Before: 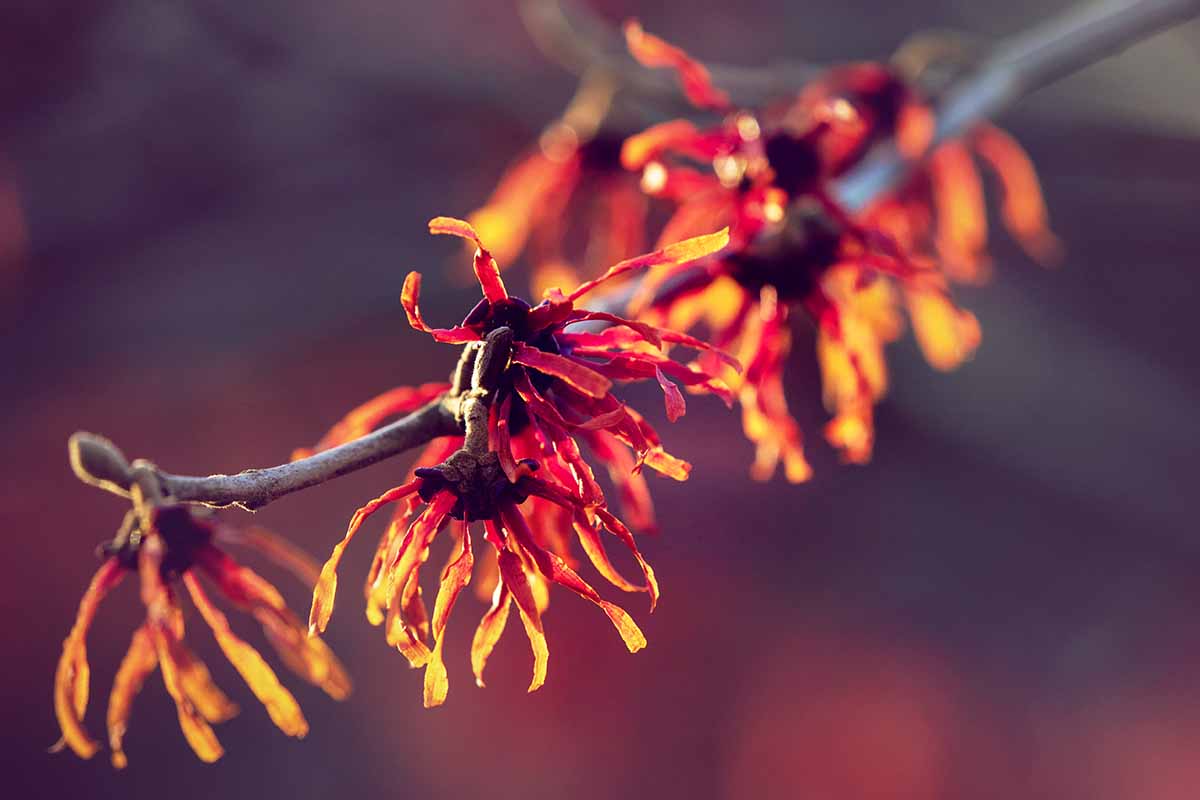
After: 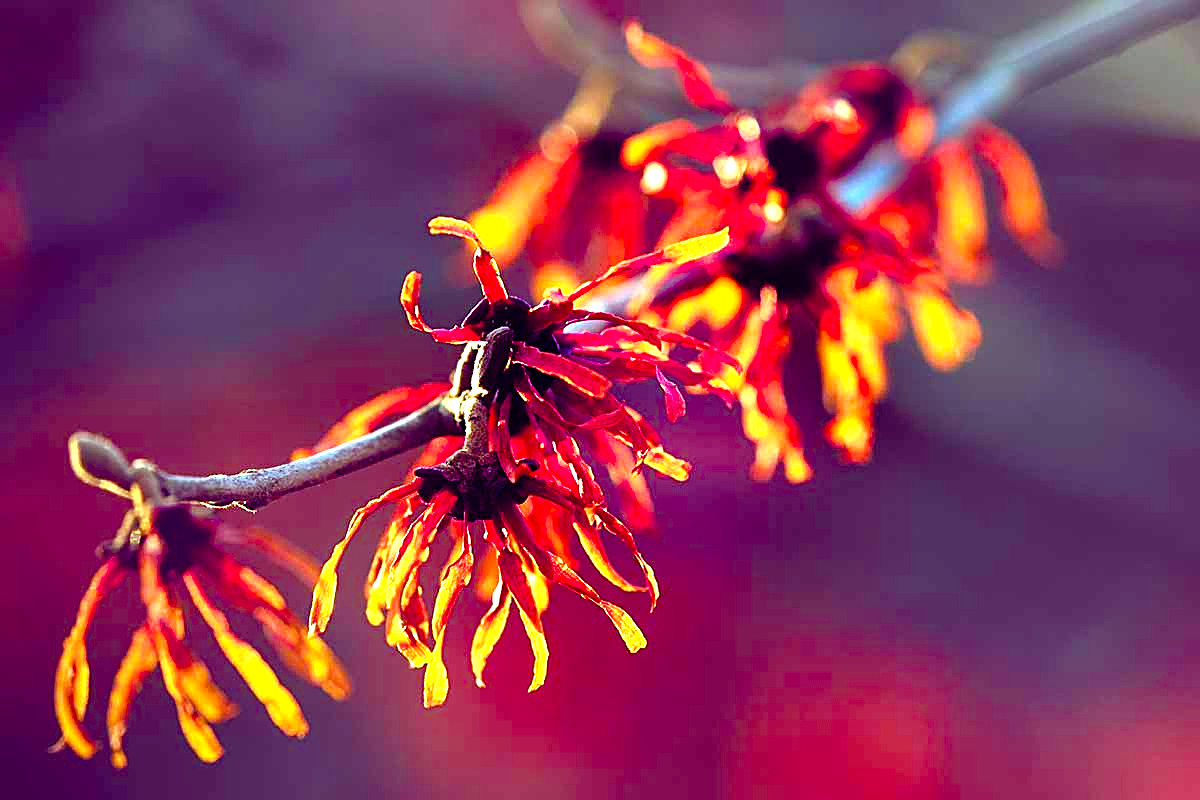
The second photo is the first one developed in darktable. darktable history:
sharpen: on, module defaults
color balance rgb: power › chroma 0.292%, power › hue 23.47°, highlights gain › luminance 15.318%, highlights gain › chroma 3.925%, highlights gain › hue 211.95°, linear chroma grading › global chroma 9.962%, perceptual saturation grading › global saturation 40.484%, perceptual saturation grading › highlights -50.273%, perceptual saturation grading › shadows 30.222%, perceptual brilliance grading › global brilliance 18.547%, global vibrance 20%
